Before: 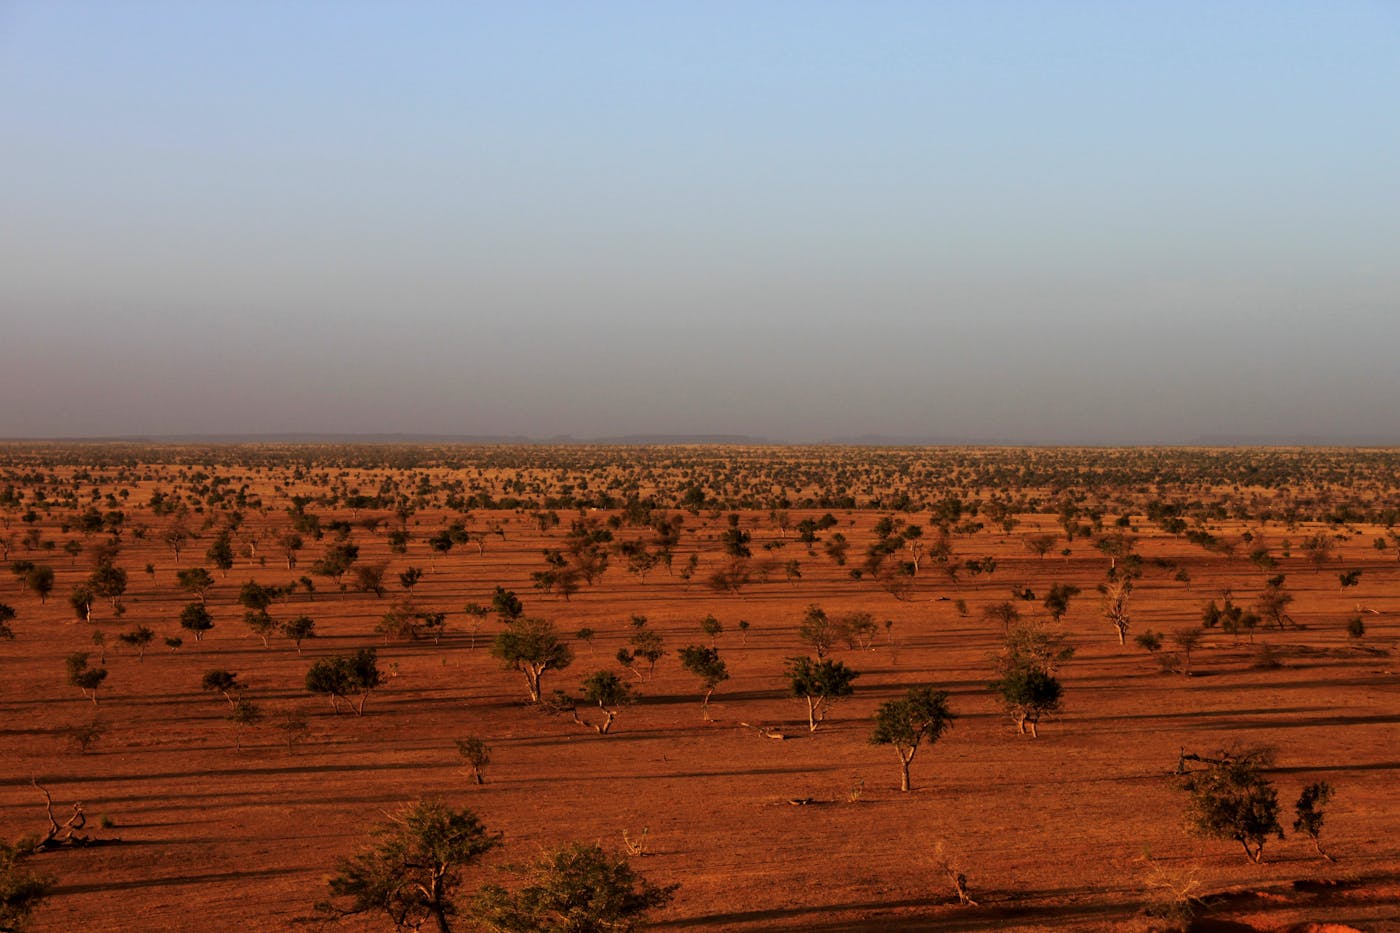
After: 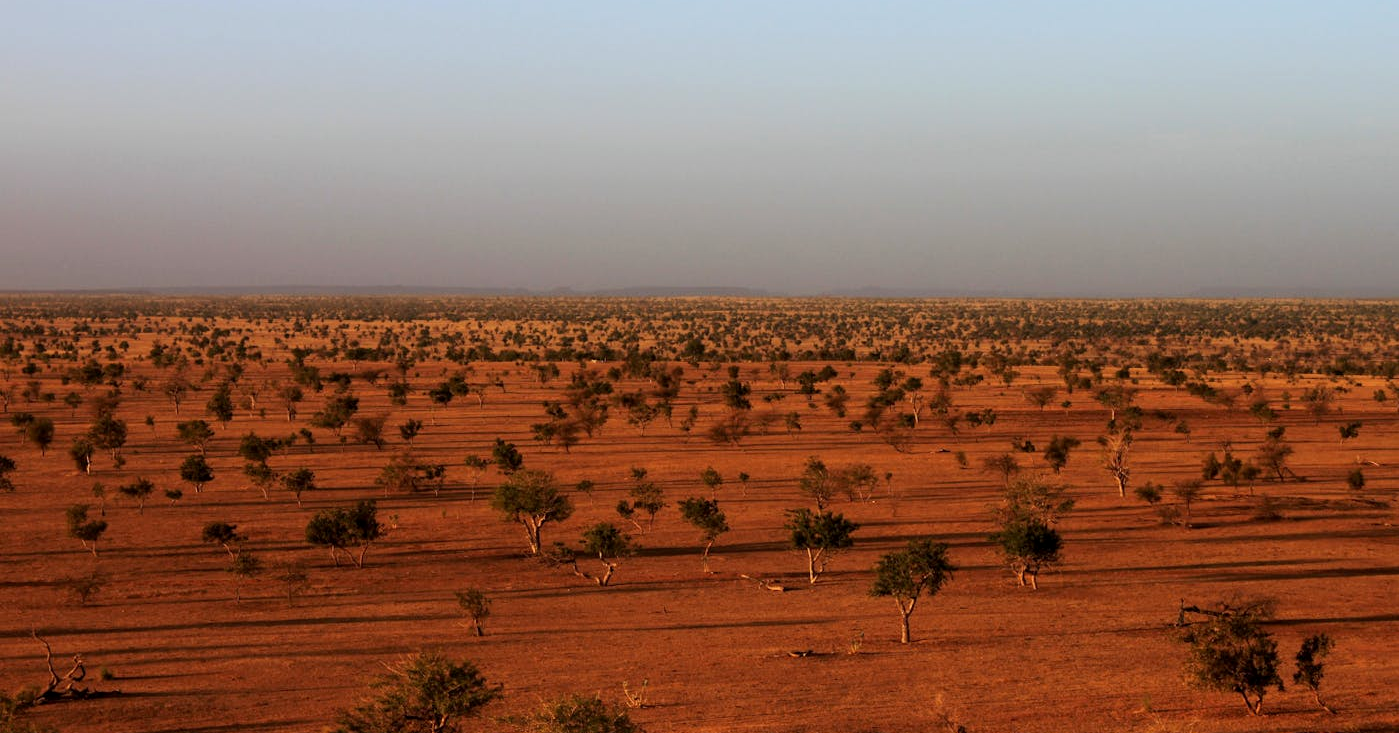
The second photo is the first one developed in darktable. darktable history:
crop and rotate: top 15.904%, bottom 5.531%
exposure: black level correction 0.001, exposure 0.193 EV, compensate highlight preservation false
